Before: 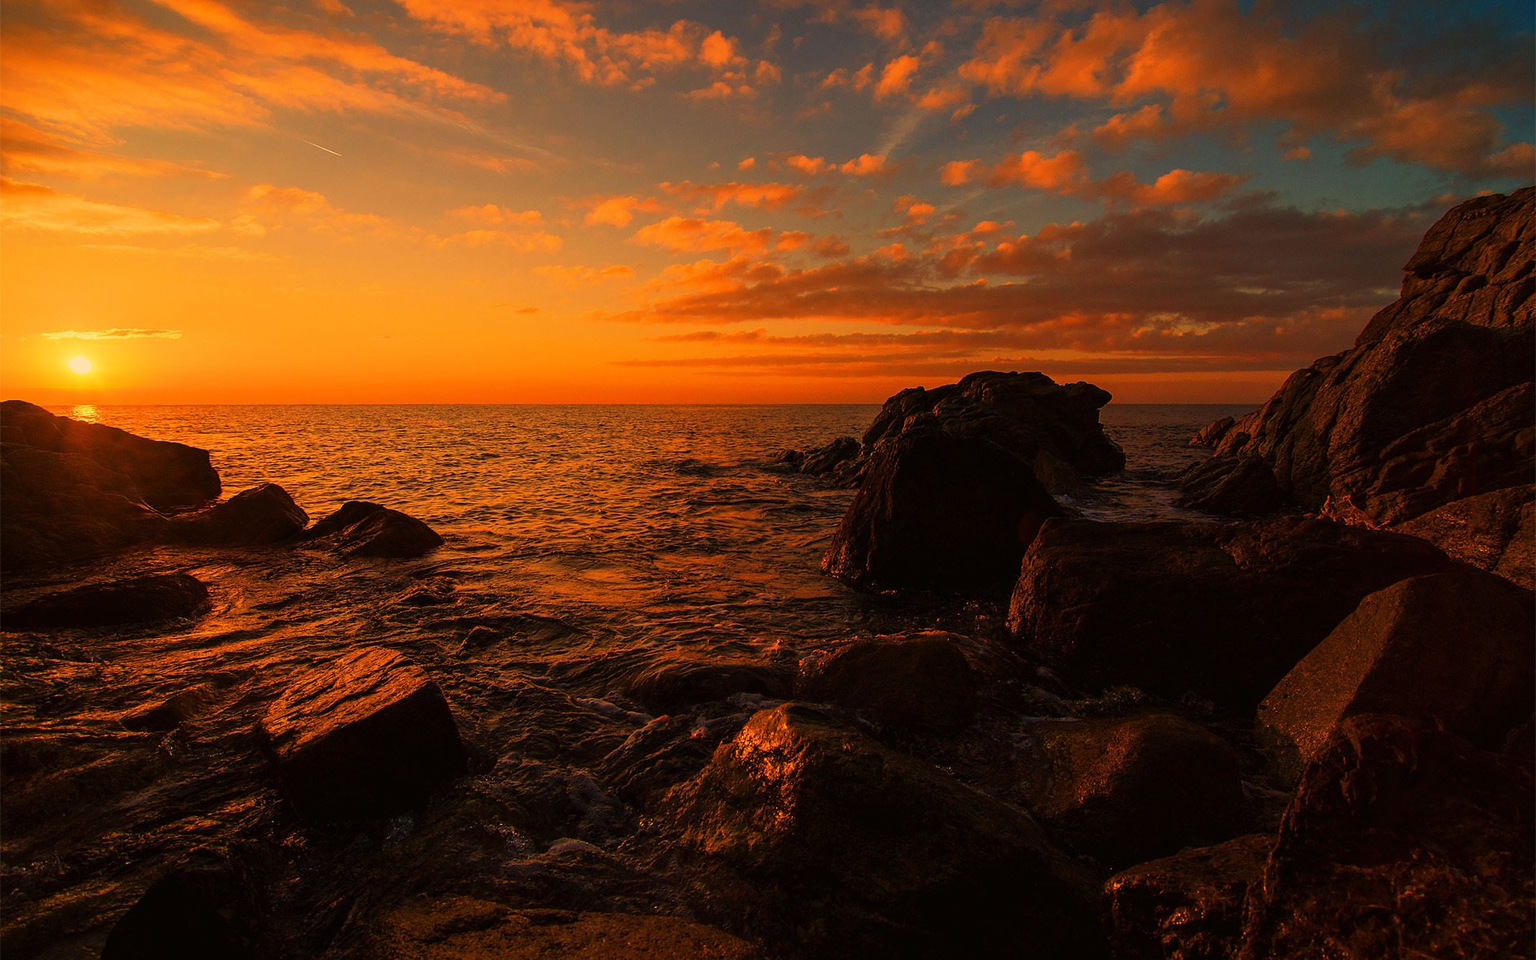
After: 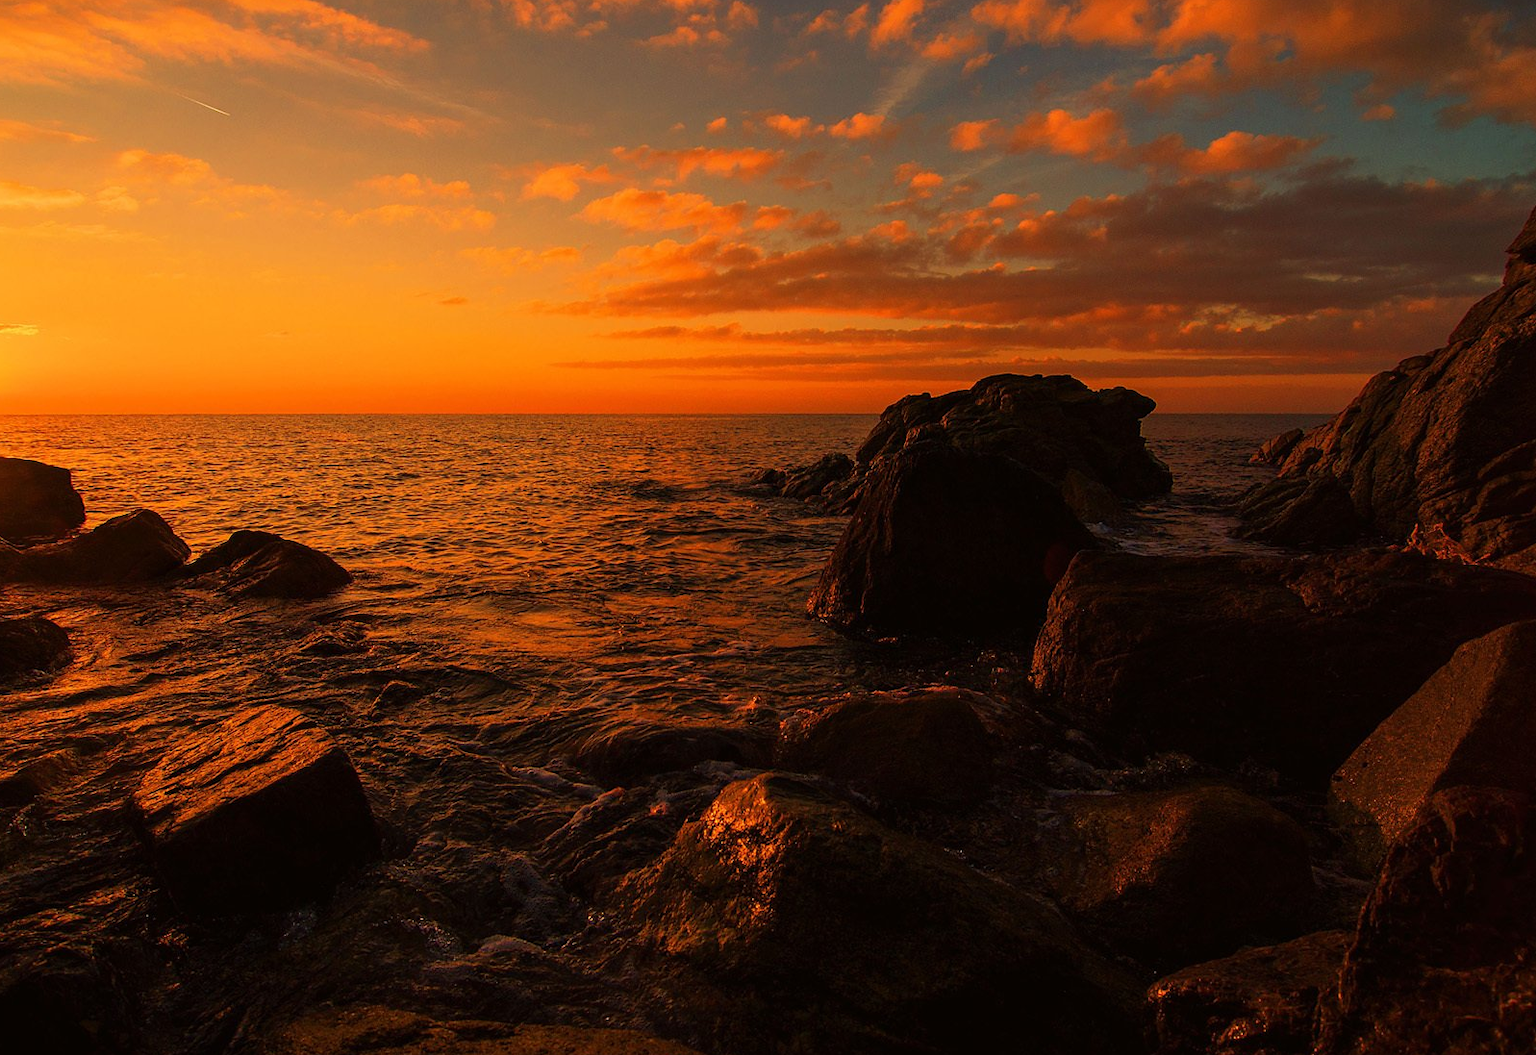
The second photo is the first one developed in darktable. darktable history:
crop: left 9.841%, top 6.253%, right 6.943%, bottom 2.298%
